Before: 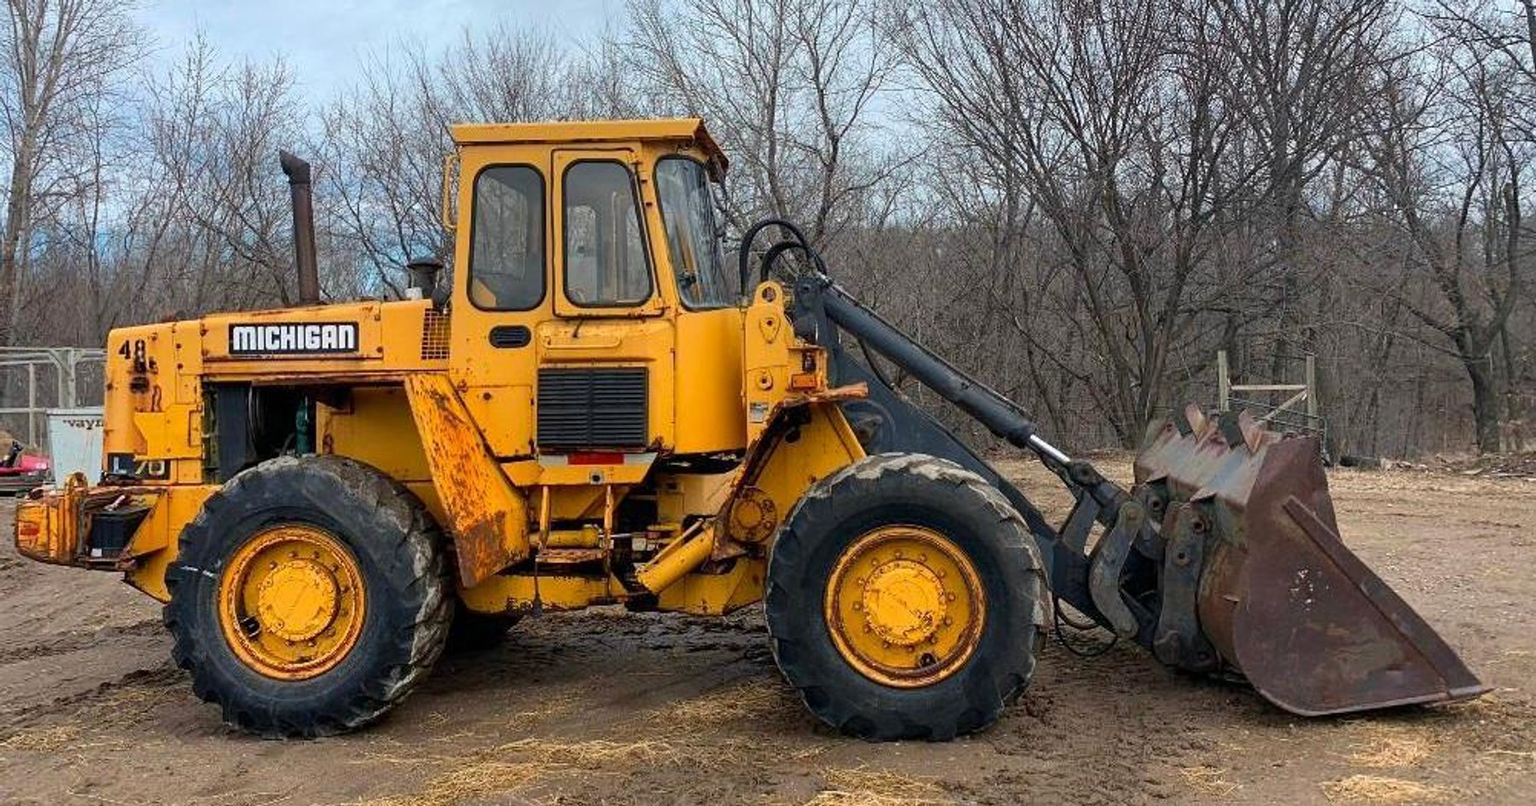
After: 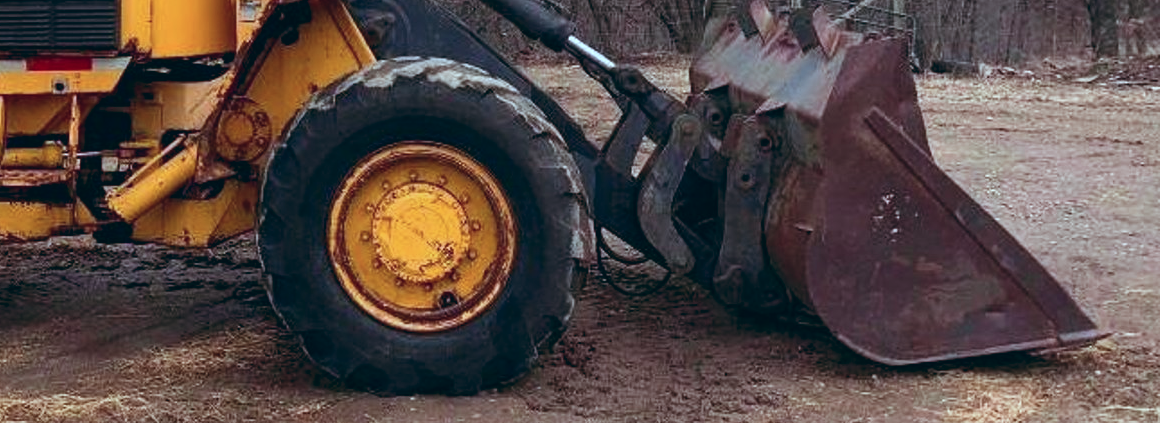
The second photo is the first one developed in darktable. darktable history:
tone curve: curves: ch0 [(0, 0) (0.227, 0.17) (0.766, 0.774) (1, 1)]; ch1 [(0, 0) (0.114, 0.127) (0.437, 0.452) (0.498, 0.498) (0.529, 0.541) (0.579, 0.589) (1, 1)]; ch2 [(0, 0) (0.233, 0.259) (0.493, 0.492) (0.587, 0.573) (1, 1)], color space Lab, independent channels, preserve colors none
color balance: lift [1.003, 0.993, 1.001, 1.007], gamma [1.018, 1.072, 0.959, 0.928], gain [0.974, 0.873, 1.031, 1.127]
crop and rotate: left 35.509%, top 50.238%, bottom 4.934%
color calibration: illuminant as shot in camera, x 0.358, y 0.373, temperature 4628.91 K
